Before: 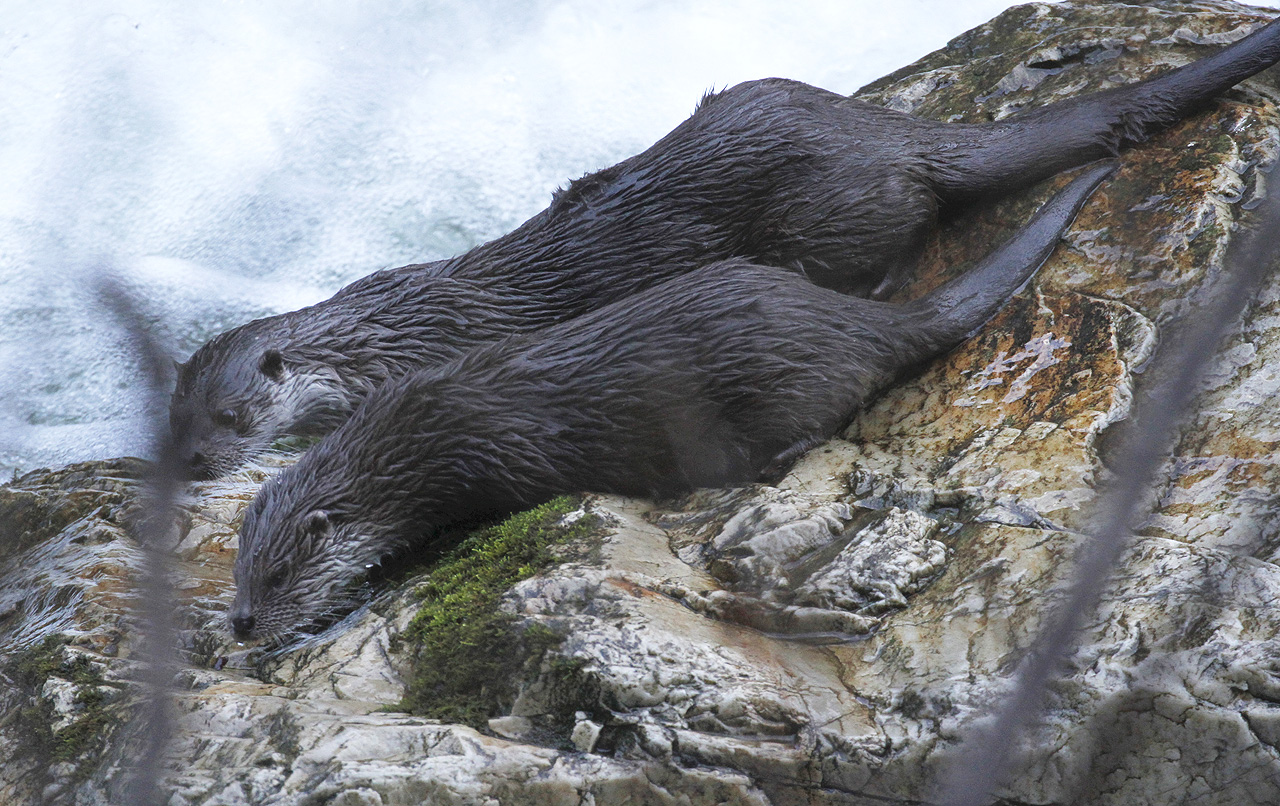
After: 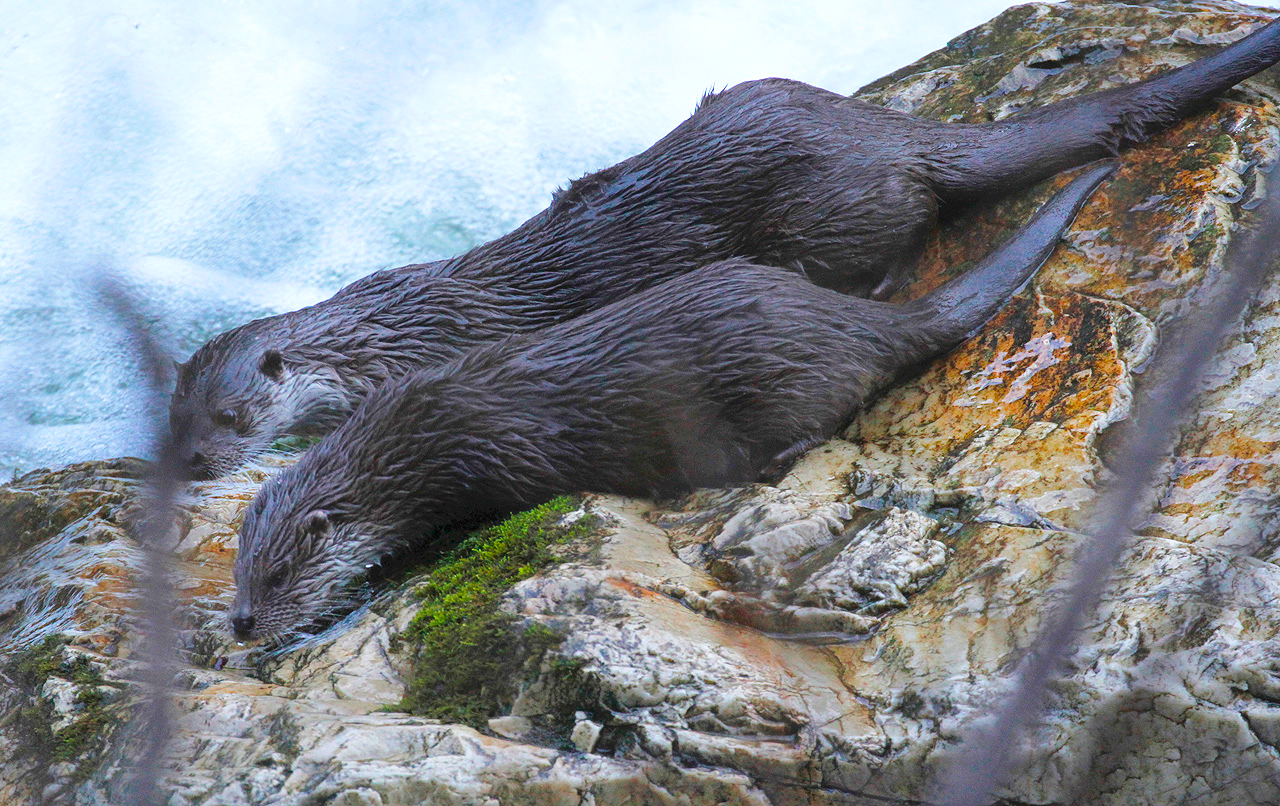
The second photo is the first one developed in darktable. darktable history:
color balance rgb: perceptual saturation grading › global saturation 25%, perceptual brilliance grading › mid-tones 10%, perceptual brilliance grading › shadows 15%, global vibrance 20%
contrast brightness saturation: saturation 0.1
fill light: on, module defaults
